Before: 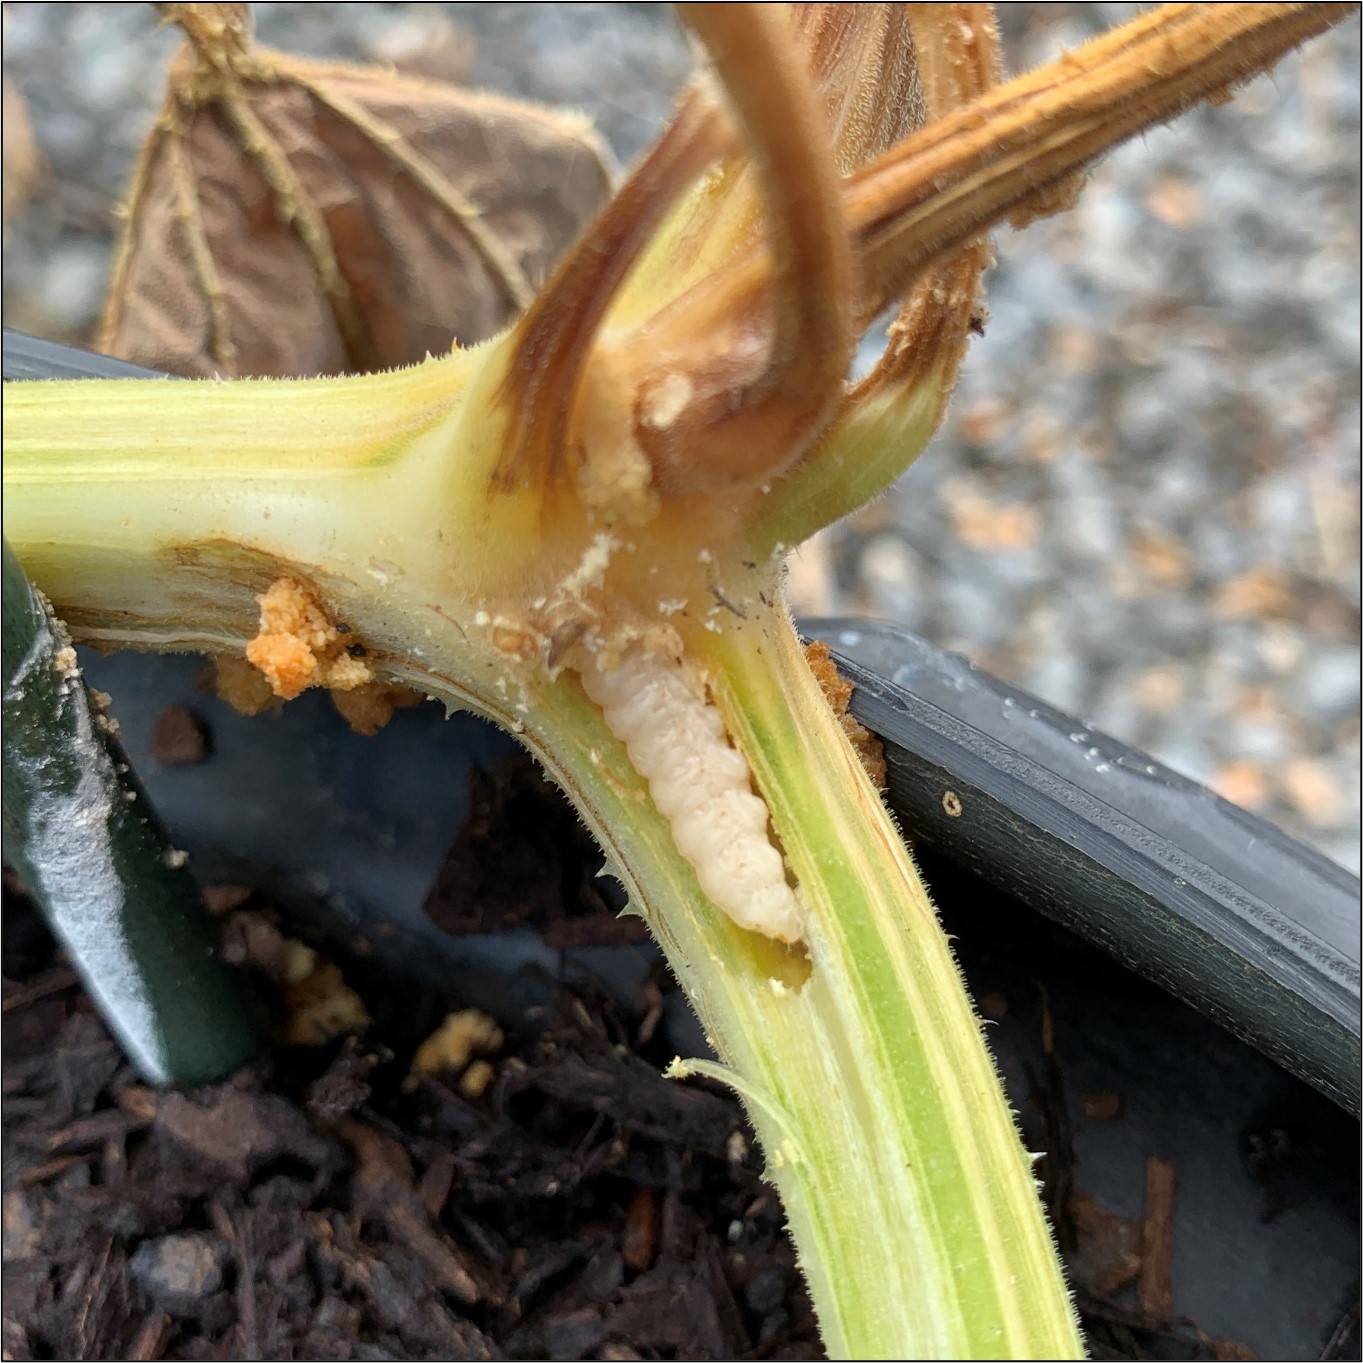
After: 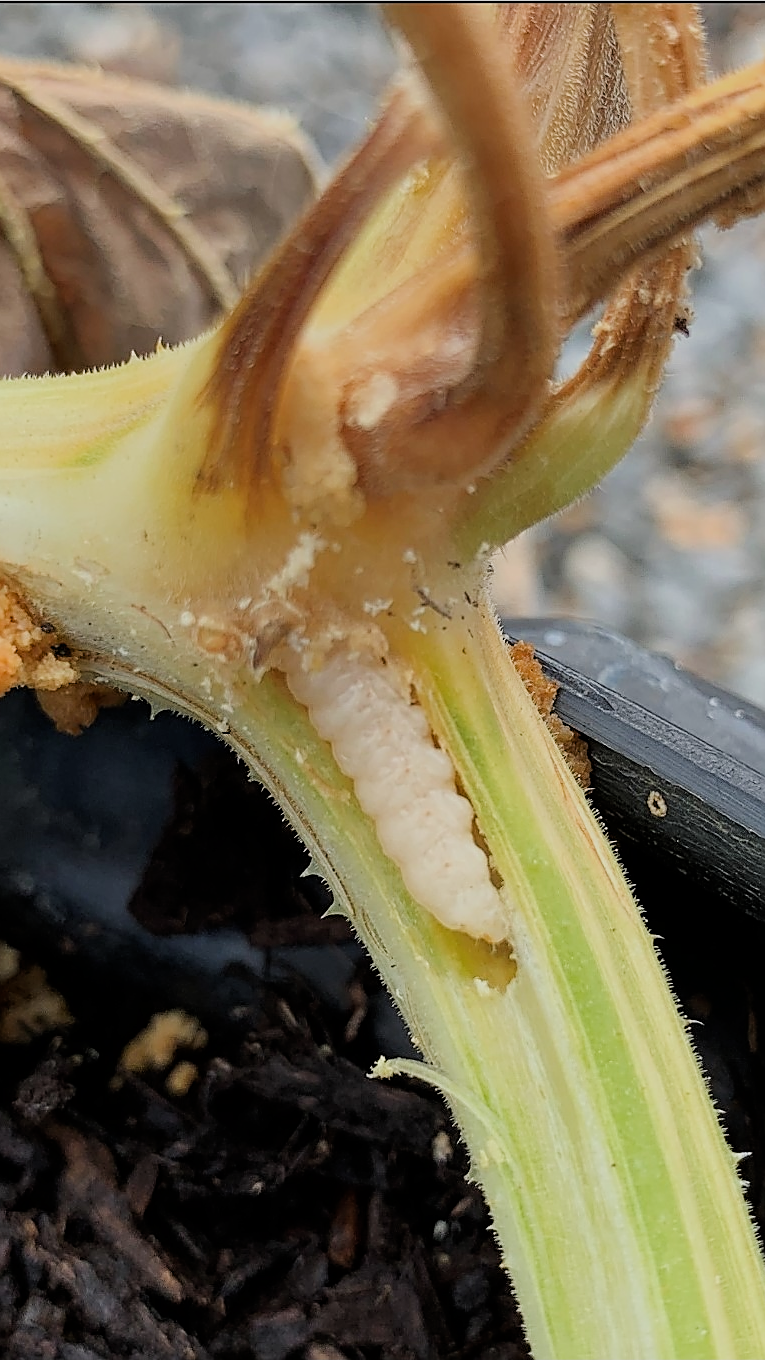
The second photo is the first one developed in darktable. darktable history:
crop: left 21.674%, right 22.086%
filmic rgb: black relative exposure -7.65 EV, white relative exposure 4.56 EV, hardness 3.61
sharpen: radius 1.4, amount 1.25, threshold 0.7
